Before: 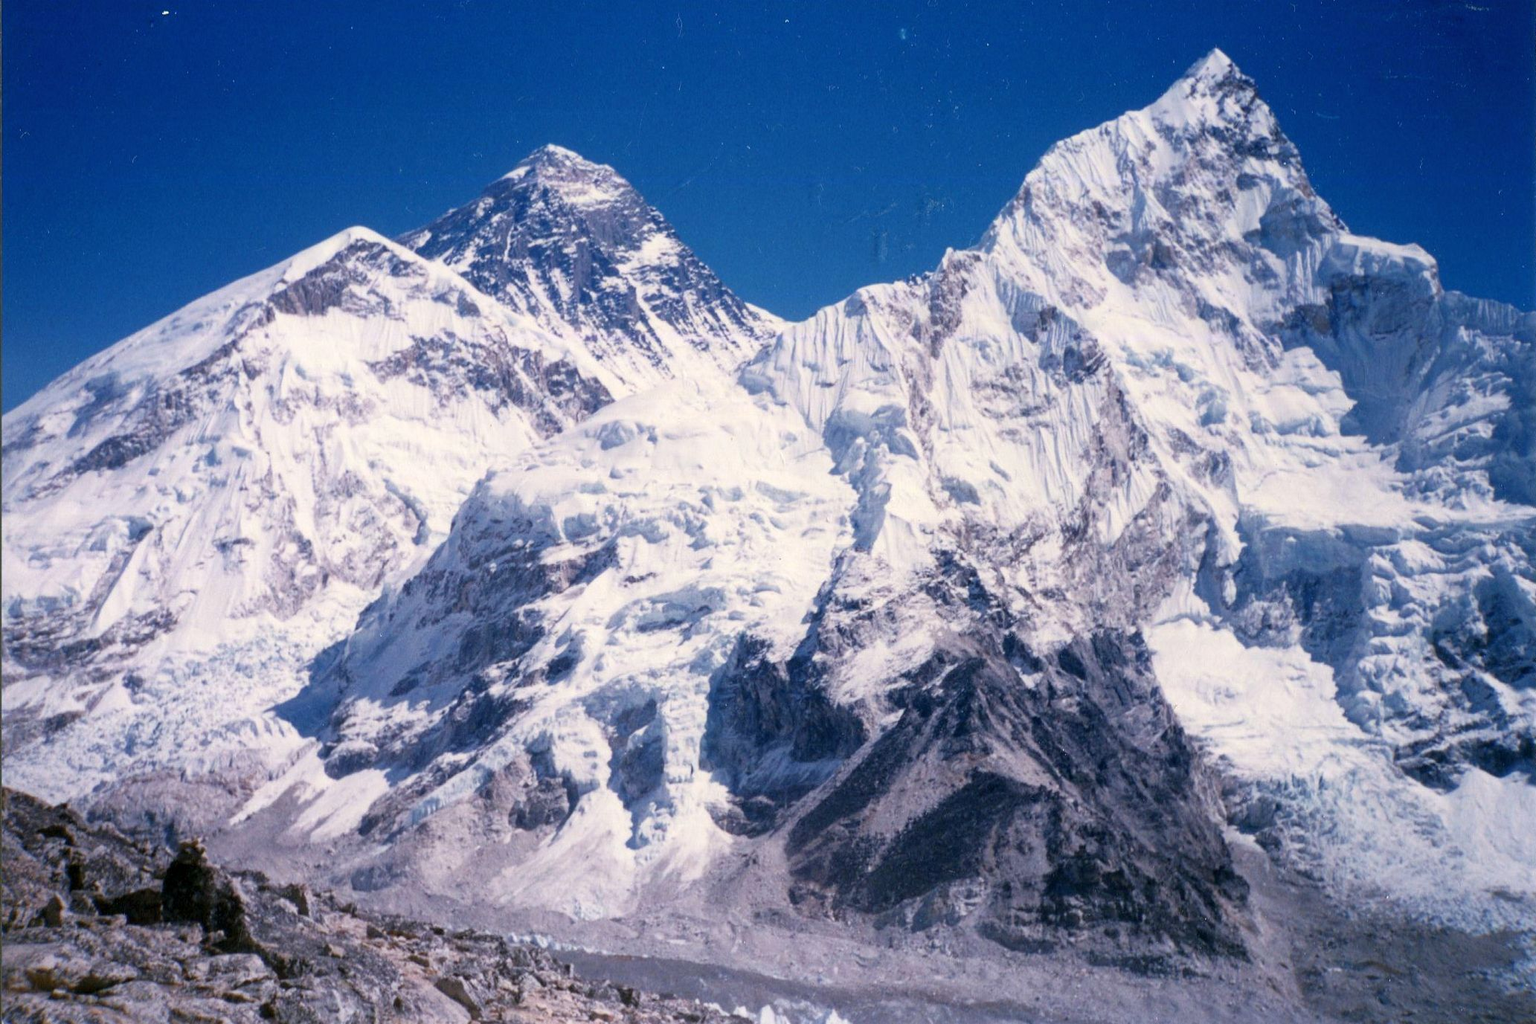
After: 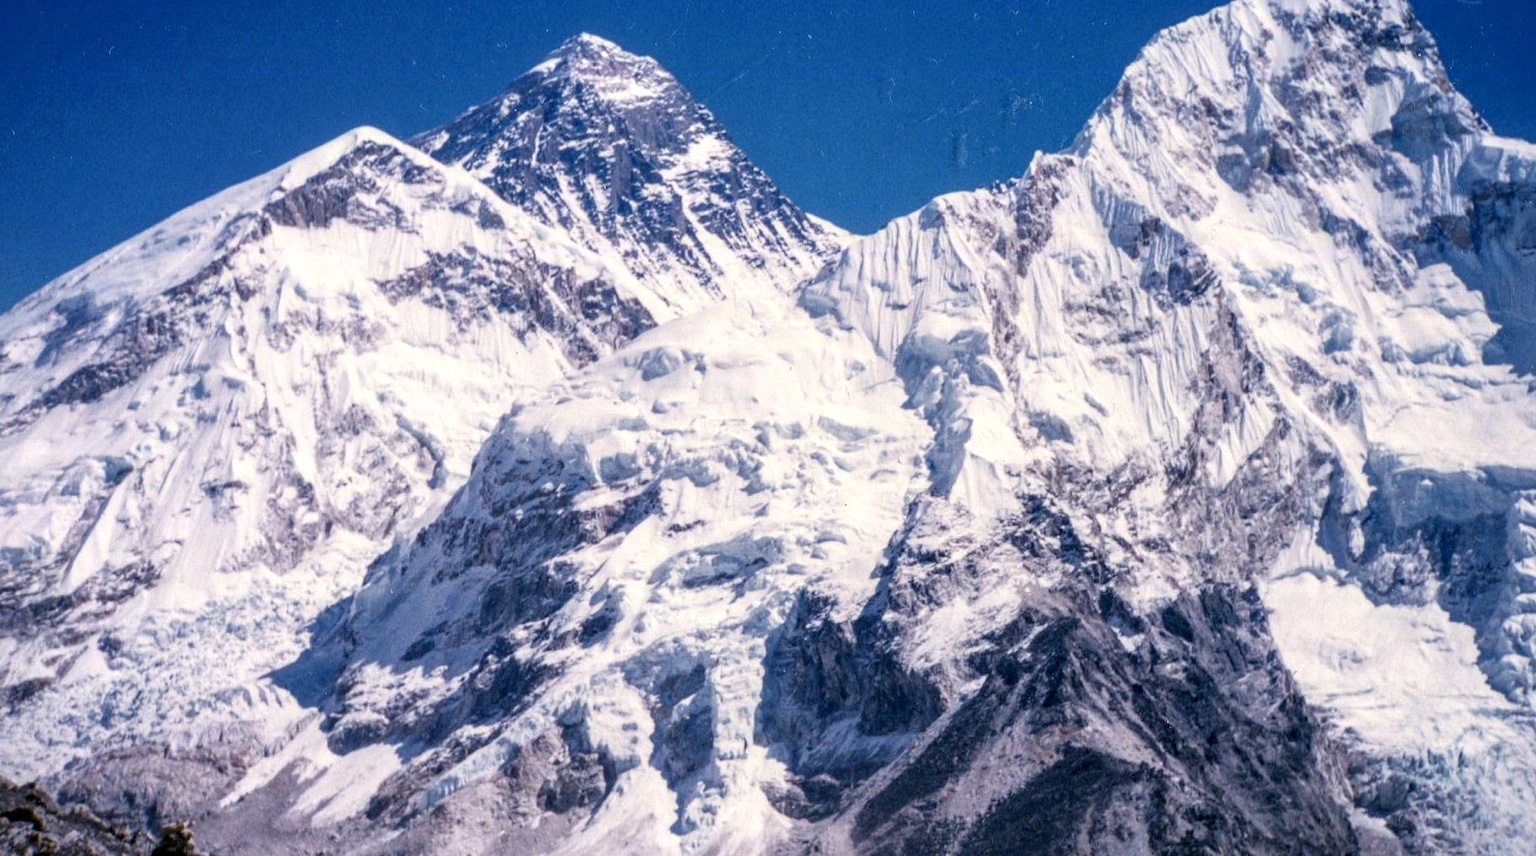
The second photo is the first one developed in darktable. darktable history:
local contrast: highlights 61%, detail 143%, midtone range 0.428
crop and rotate: left 2.425%, top 11.305%, right 9.6%, bottom 15.08%
